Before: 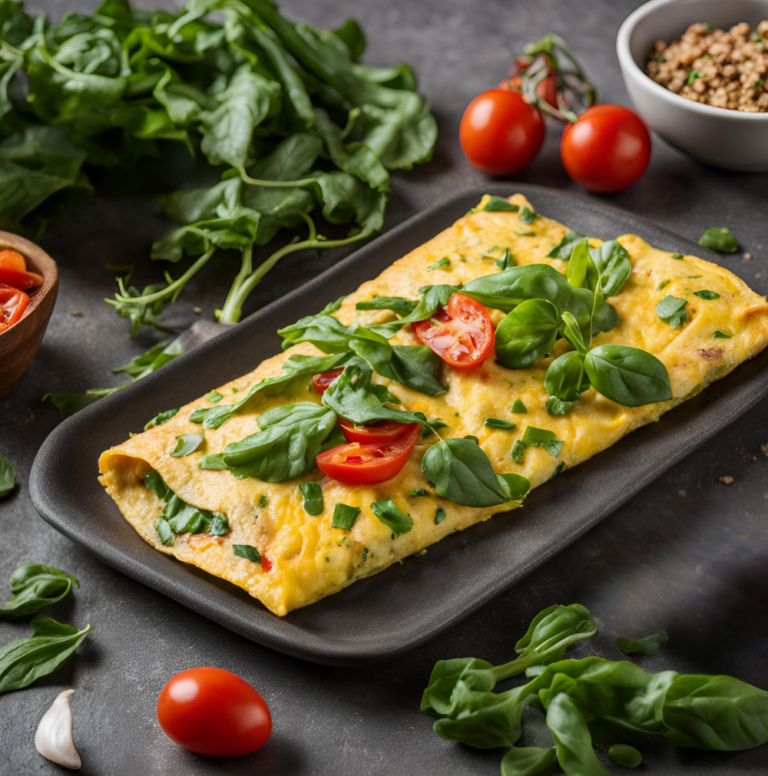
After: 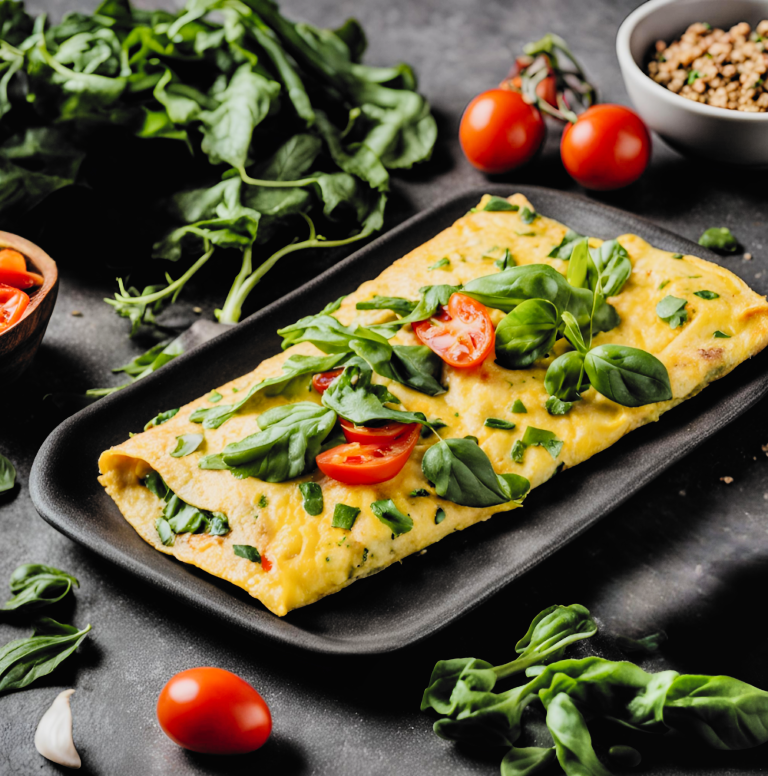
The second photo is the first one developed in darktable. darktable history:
tone curve: curves: ch0 [(0, 0.01) (0.052, 0.045) (0.136, 0.133) (0.29, 0.332) (0.453, 0.531) (0.676, 0.751) (0.89, 0.919) (1, 1)]; ch1 [(0, 0) (0.094, 0.081) (0.285, 0.299) (0.385, 0.403) (0.446, 0.443) (0.502, 0.5) (0.544, 0.552) (0.589, 0.612) (0.722, 0.728) (1, 1)]; ch2 [(0, 0) (0.257, 0.217) (0.43, 0.421) (0.498, 0.507) (0.531, 0.544) (0.56, 0.579) (0.625, 0.642) (1, 1)], preserve colors none
shadows and highlights: soften with gaussian
filmic rgb: black relative exposure -5.06 EV, white relative exposure 3.54 EV, threshold 5.98 EV, hardness 3.17, contrast 1.183, highlights saturation mix -30.79%, color science v6 (2022), enable highlight reconstruction true
